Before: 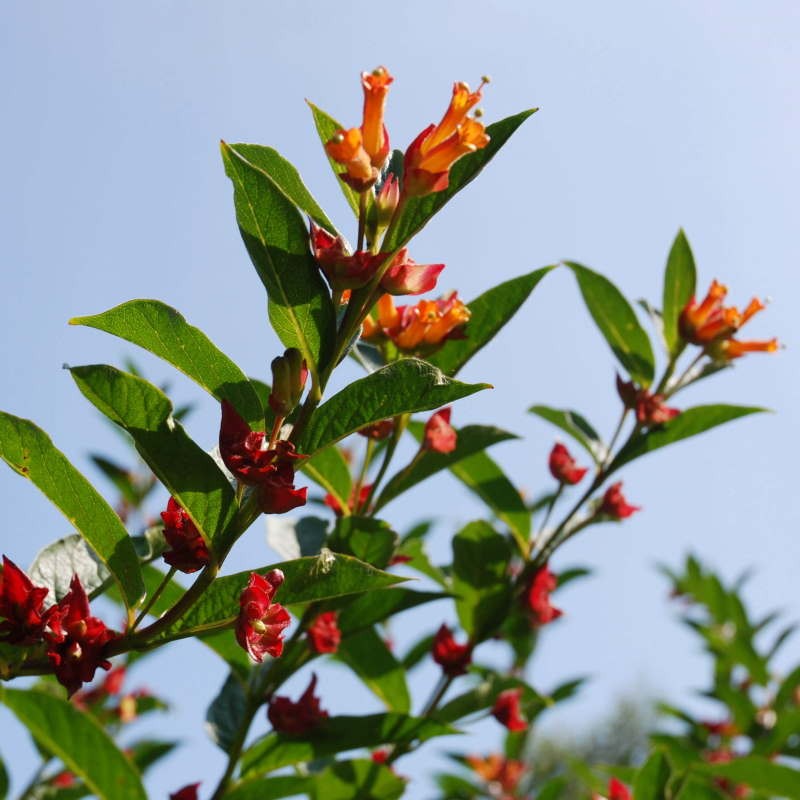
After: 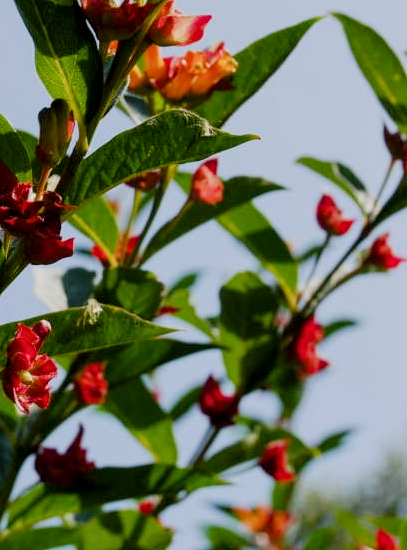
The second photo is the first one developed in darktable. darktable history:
color balance rgb: perceptual saturation grading › global saturation 20%, perceptual saturation grading › highlights -25%, perceptual saturation grading › shadows 25%
exposure: exposure 0.161 EV, compensate highlight preservation false
crop and rotate: left 29.237%, top 31.152%, right 19.807%
filmic rgb: black relative exposure -7.65 EV, white relative exposure 4.56 EV, hardness 3.61, contrast 1.05
local contrast: highlights 100%, shadows 100%, detail 120%, midtone range 0.2
